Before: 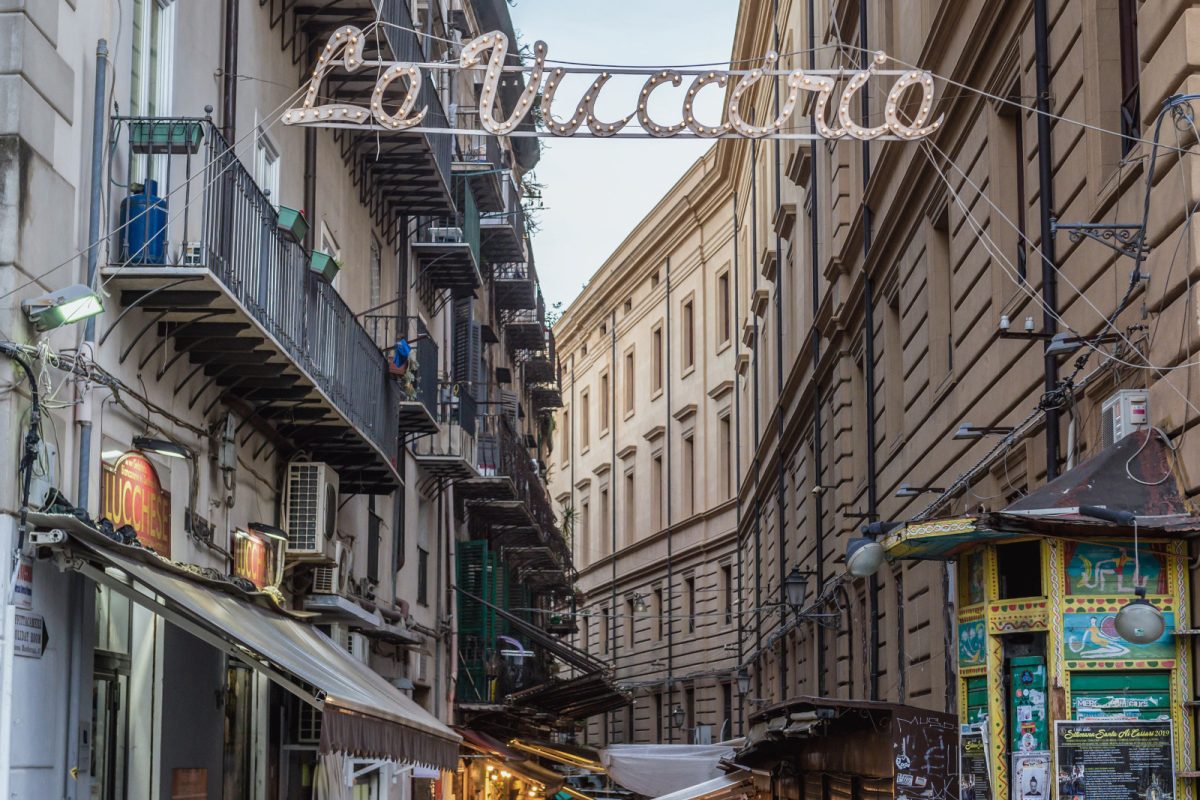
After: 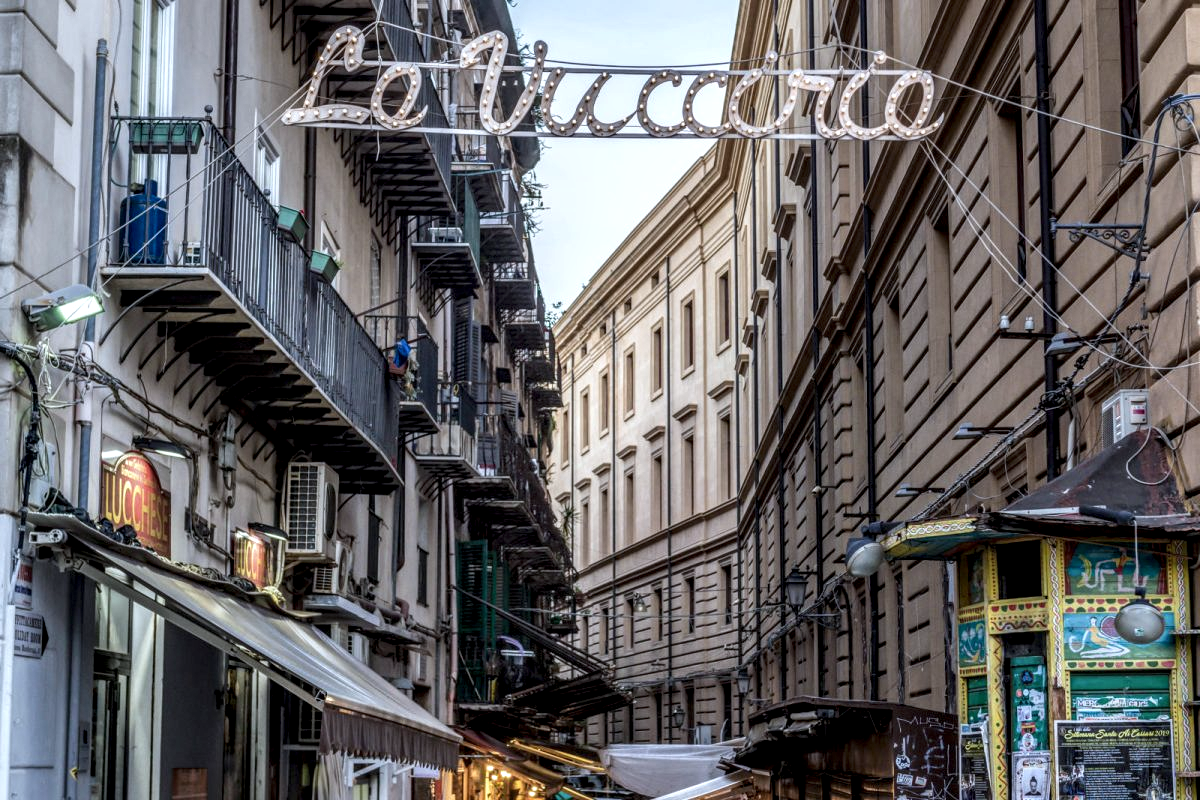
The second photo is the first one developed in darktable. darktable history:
local contrast: highlights 60%, shadows 60%, detail 160%
white balance: red 0.974, blue 1.044
